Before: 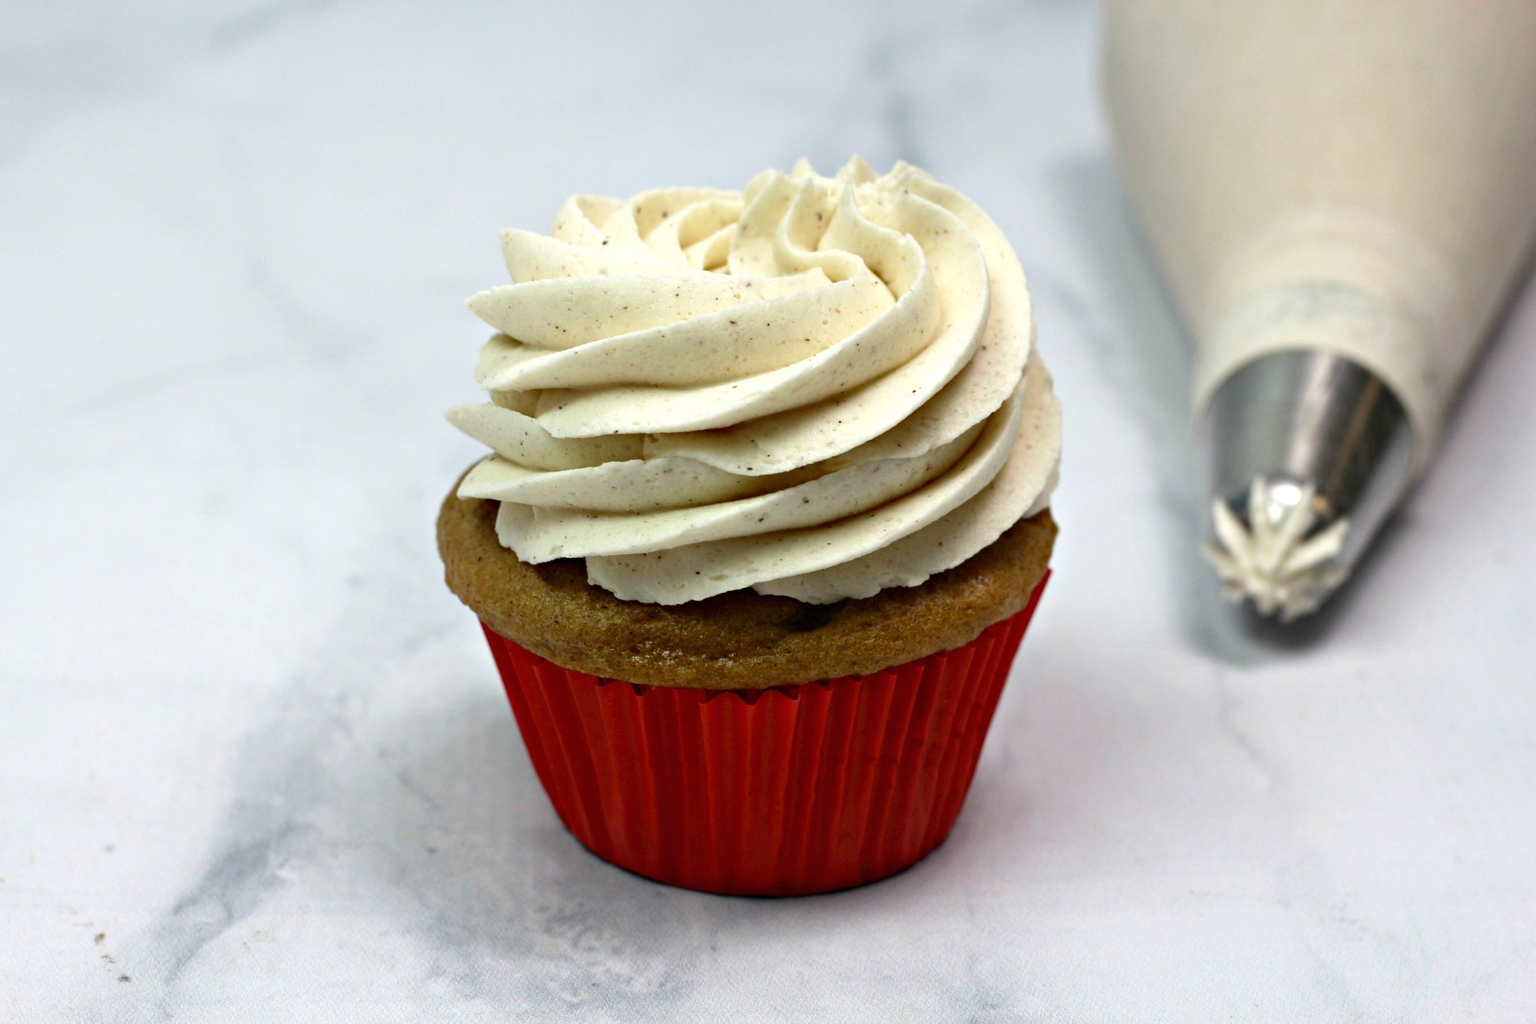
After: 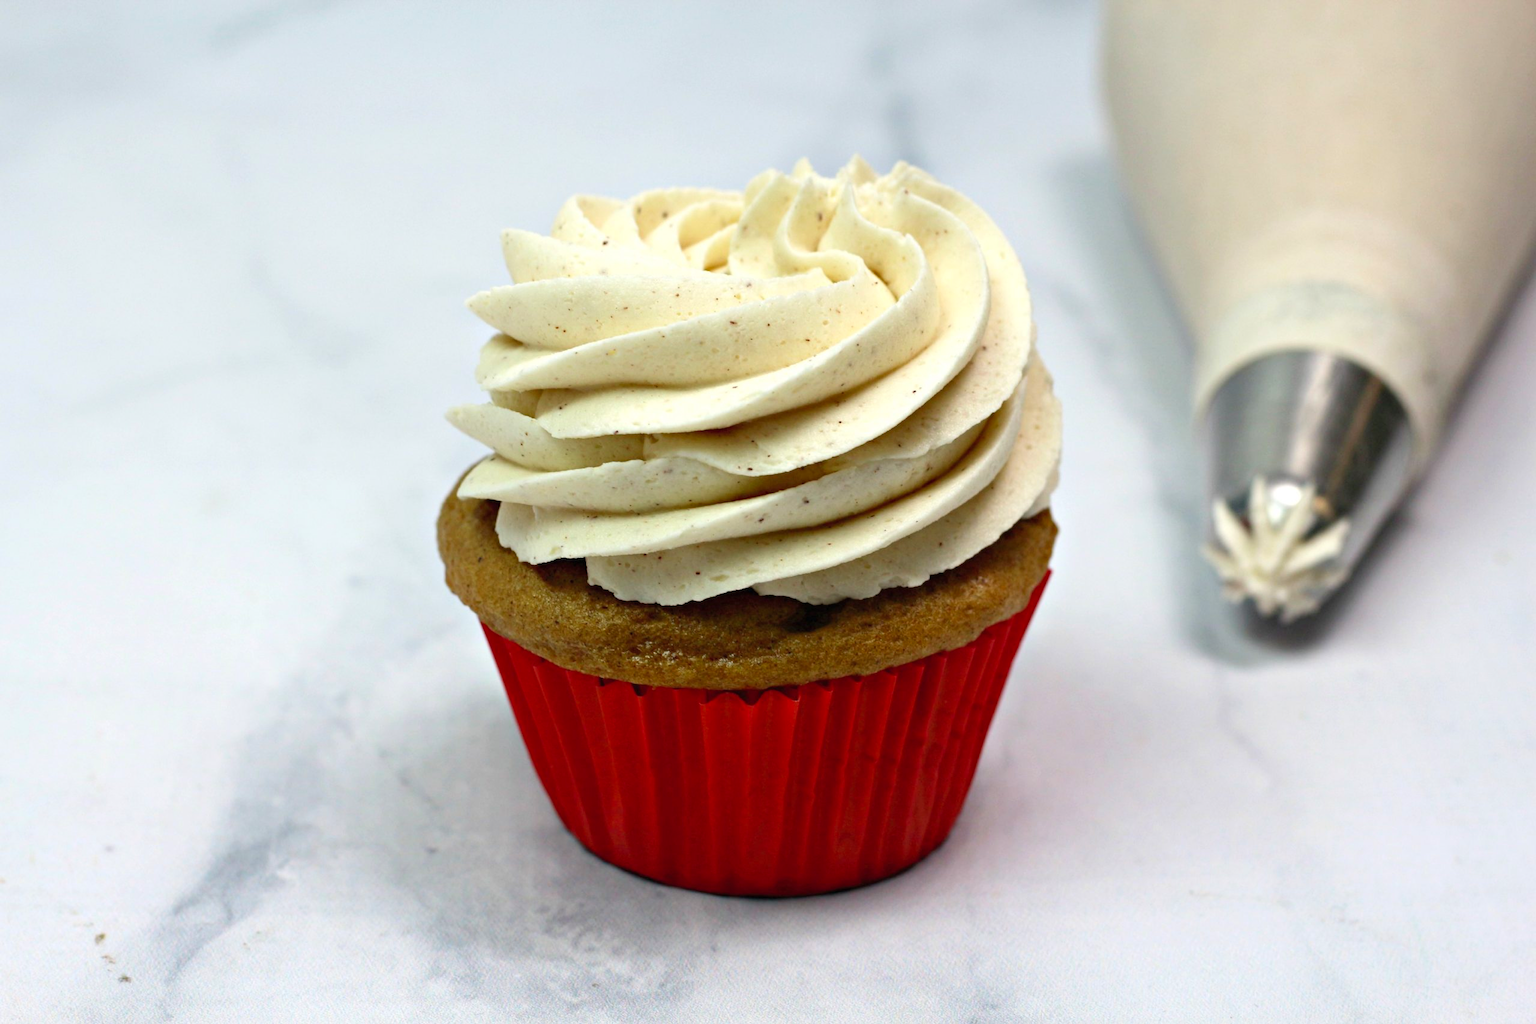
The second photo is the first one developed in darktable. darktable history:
contrast brightness saturation: contrast 0.072, brightness 0.073, saturation 0.175
